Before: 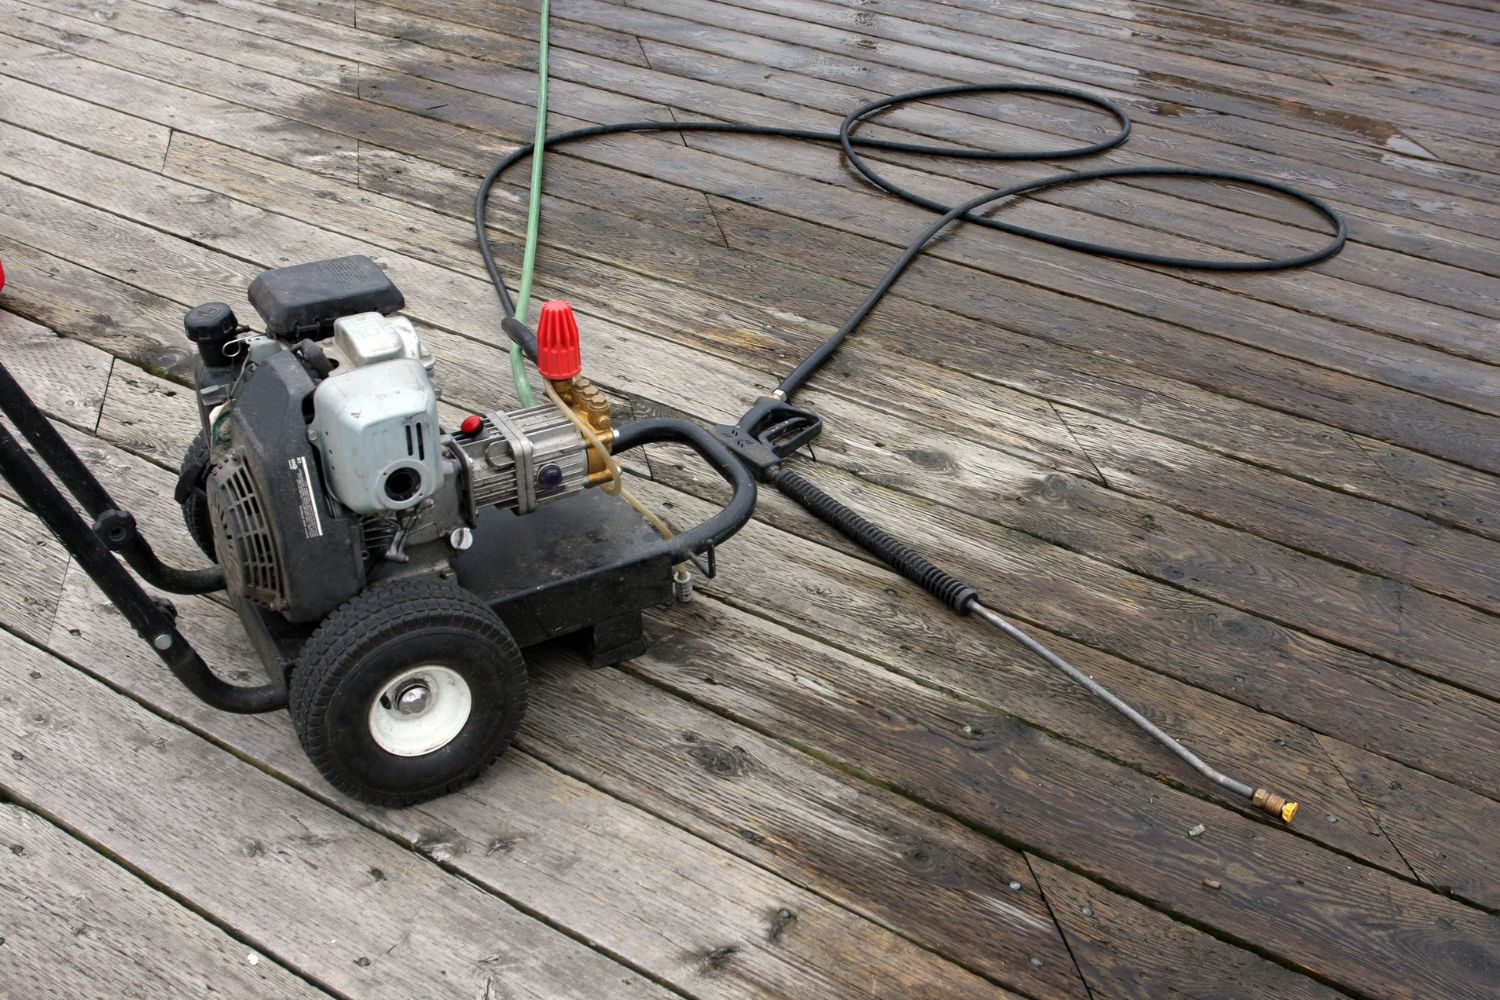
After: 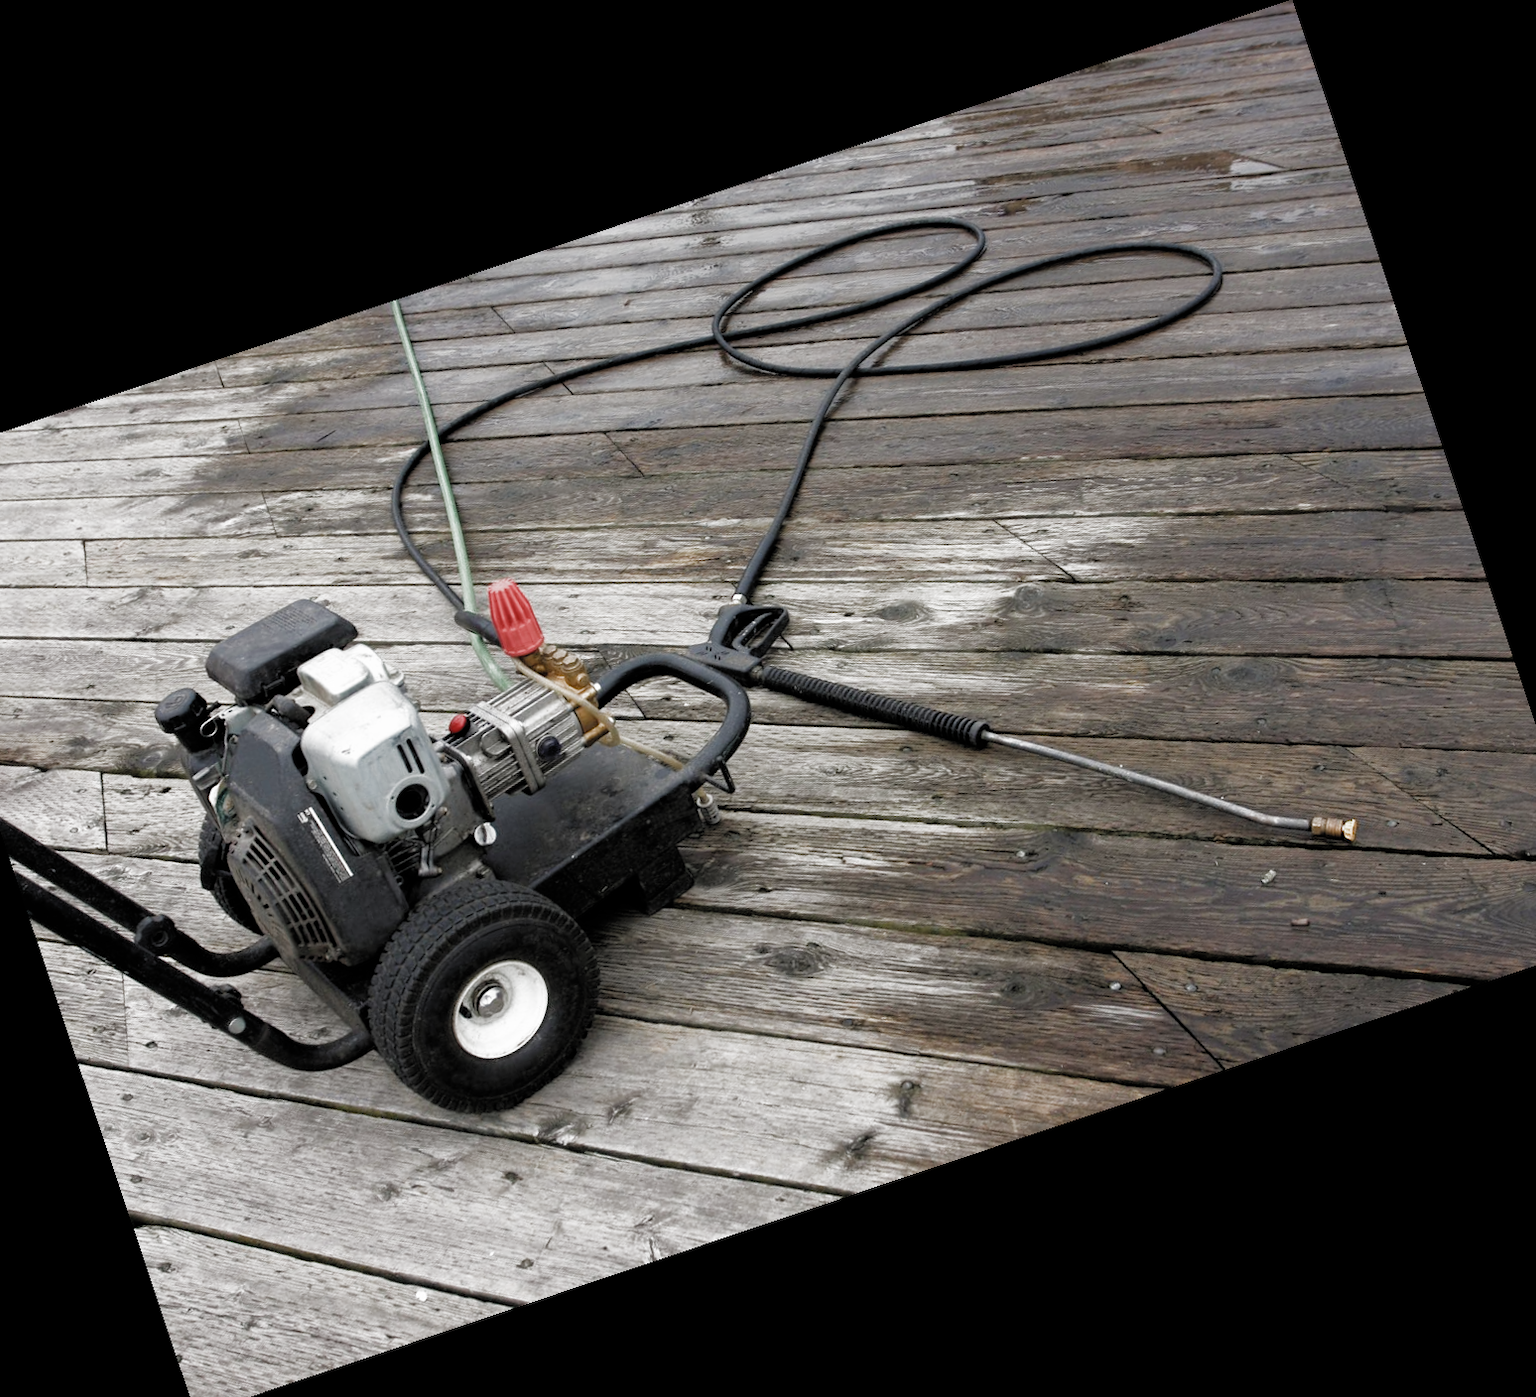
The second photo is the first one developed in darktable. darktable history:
filmic rgb: black relative exposure -5.68 EV, white relative exposure 3.4 EV, hardness 3.65, preserve chrominance RGB euclidean norm (legacy), color science v4 (2020)
contrast brightness saturation: saturation -0.061
crop and rotate: angle 18.55°, left 6.921%, right 4.114%, bottom 1.171%
